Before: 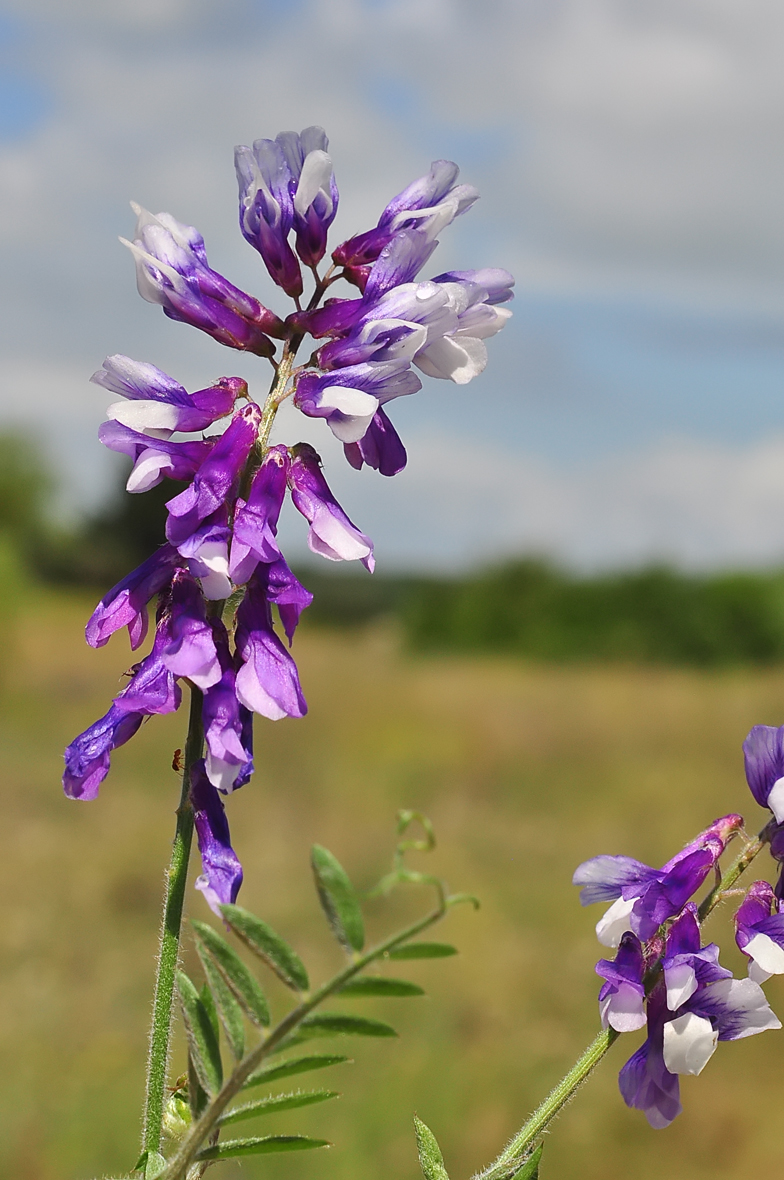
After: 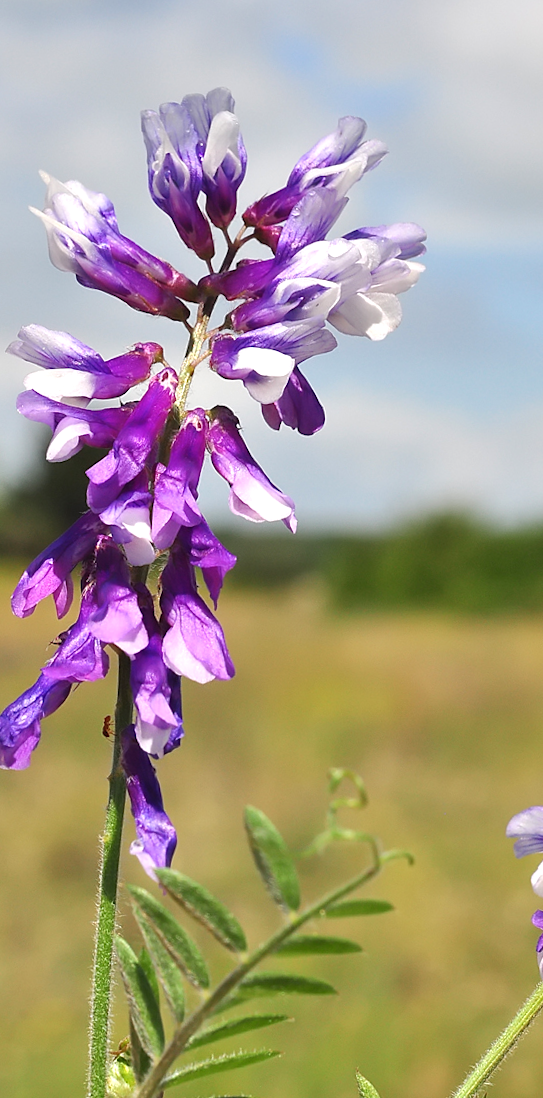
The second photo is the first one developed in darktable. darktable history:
crop and rotate: left 9.061%, right 20.142%
rotate and perspective: rotation -2.12°, lens shift (vertical) 0.009, lens shift (horizontal) -0.008, automatic cropping original format, crop left 0.036, crop right 0.964, crop top 0.05, crop bottom 0.959
exposure: black level correction 0.001, exposure 0.5 EV, compensate exposure bias true, compensate highlight preservation false
